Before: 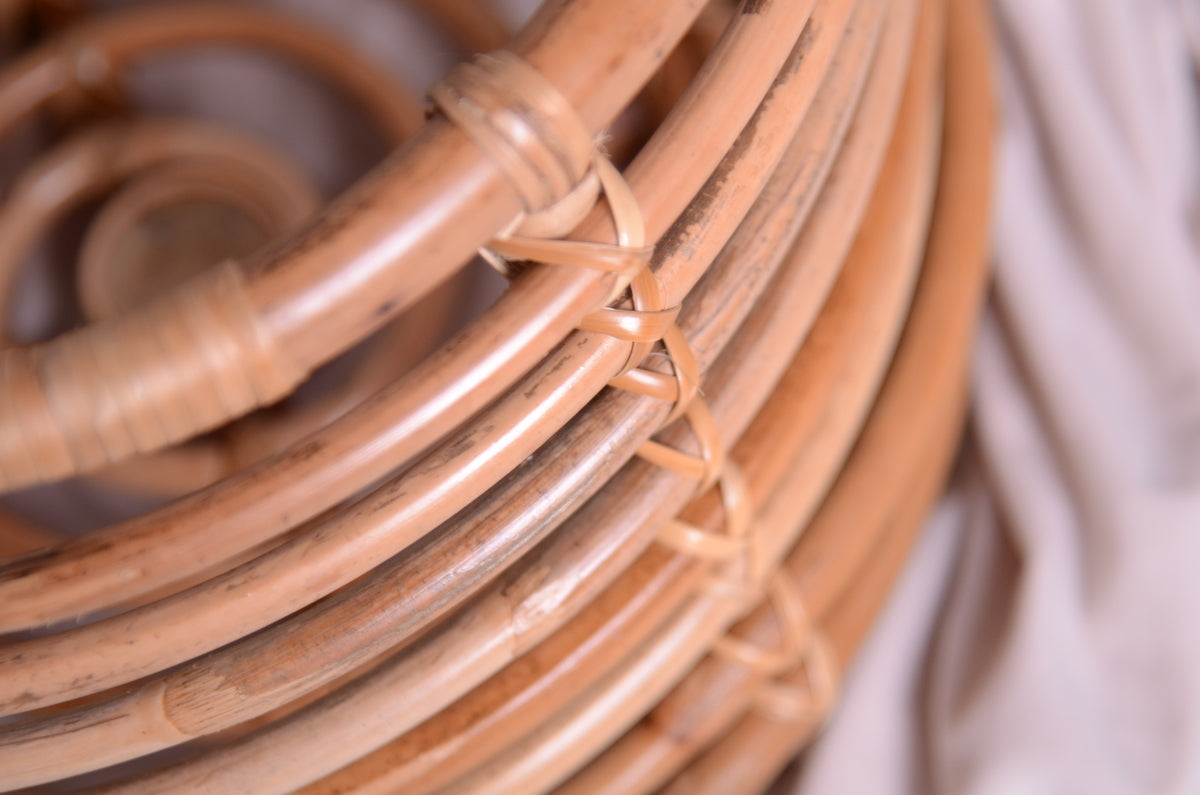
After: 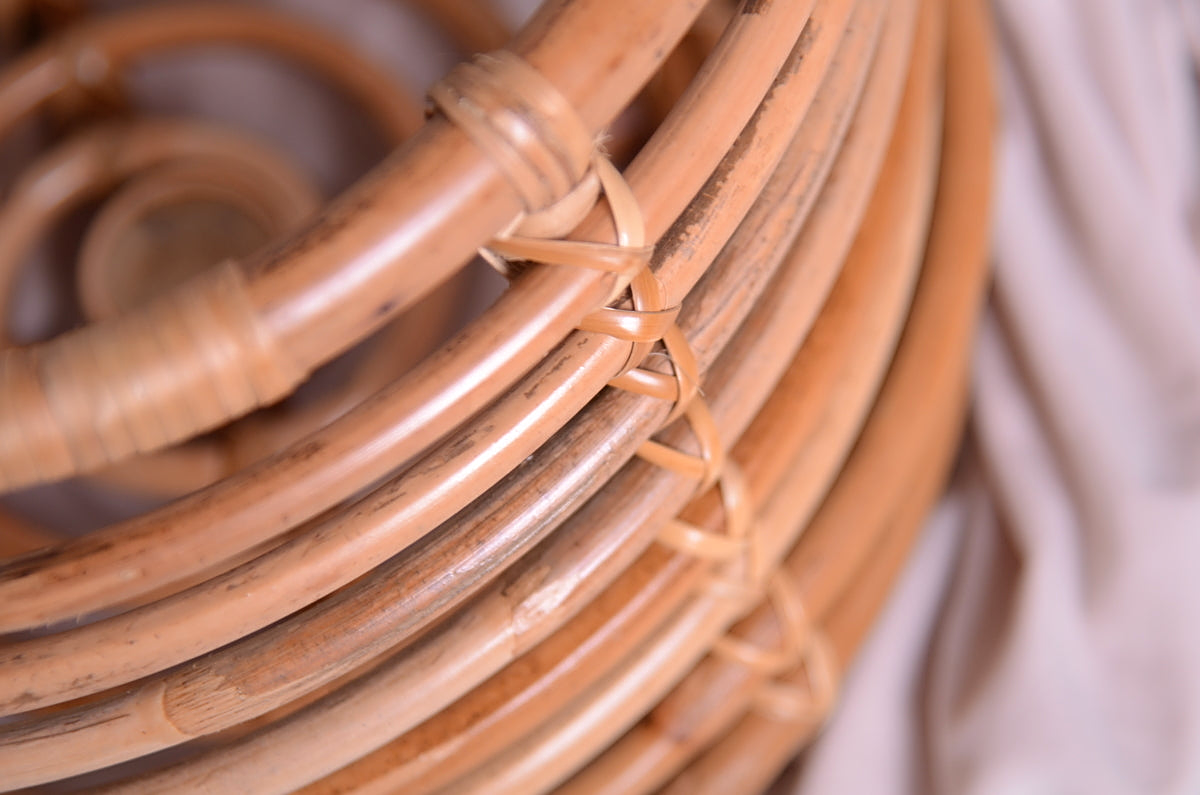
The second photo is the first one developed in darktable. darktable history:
sharpen: on, module defaults
color balance rgb: perceptual saturation grading › global saturation 0.829%, global vibrance 20%
shadows and highlights: radius 124.73, shadows 21.24, highlights -21.98, low approximation 0.01
